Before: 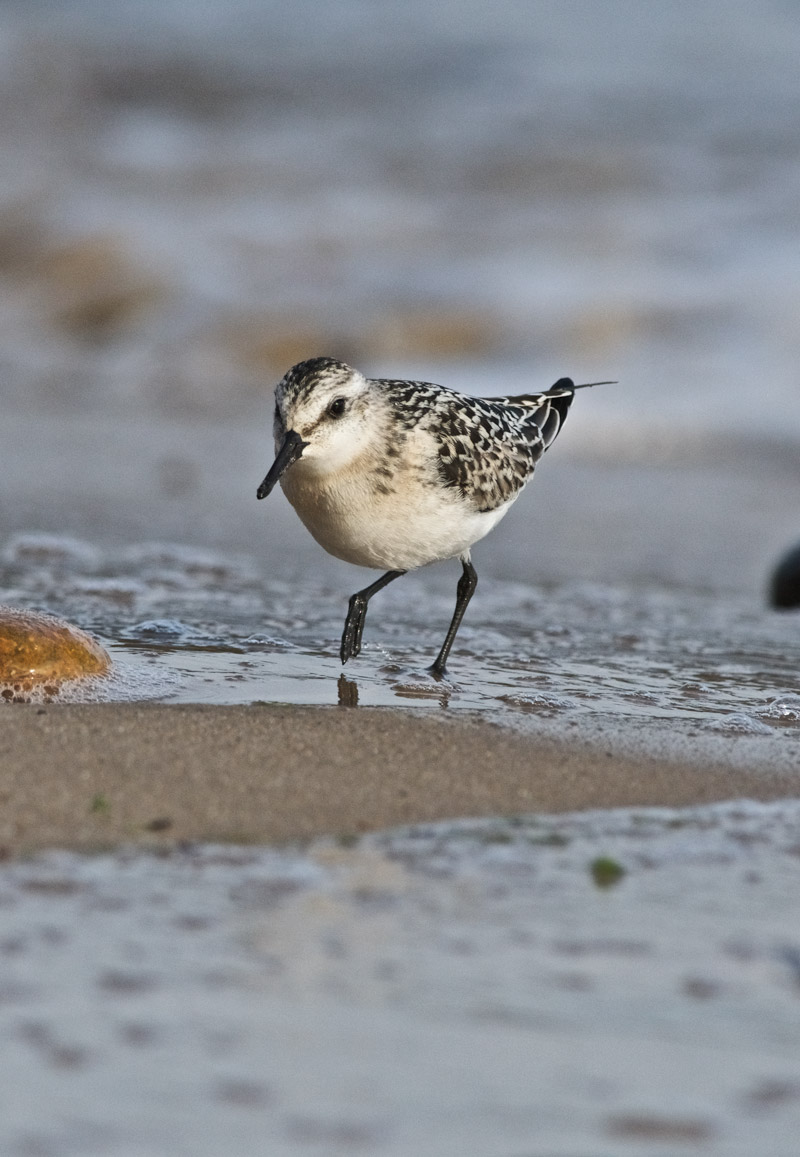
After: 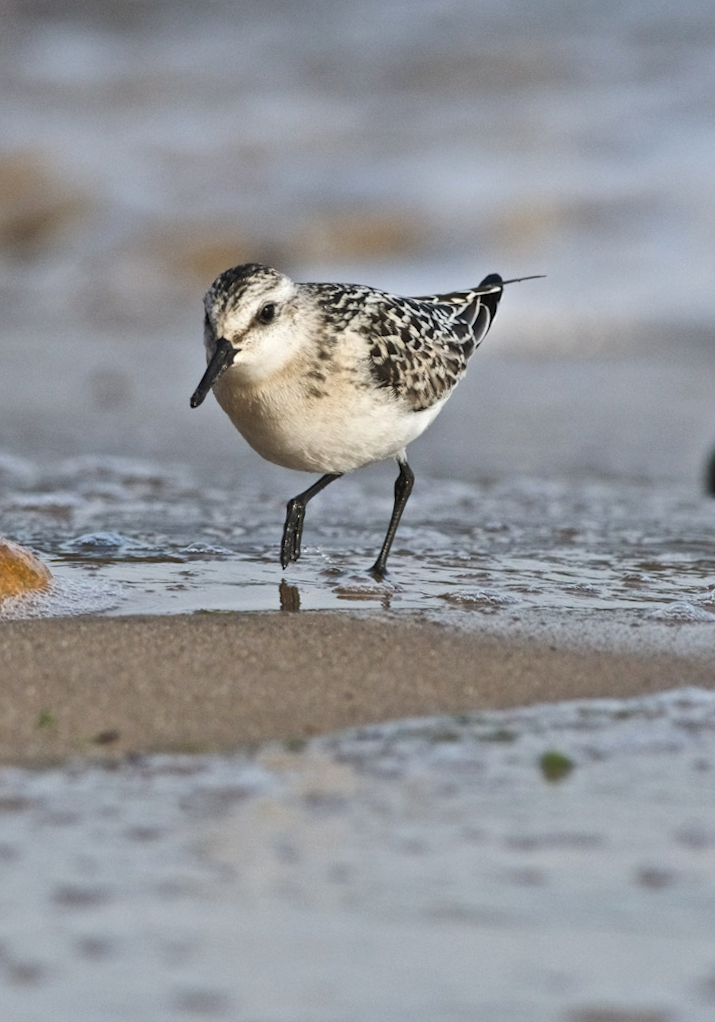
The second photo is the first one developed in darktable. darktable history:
exposure: exposure 0.15 EV, compensate highlight preservation false
crop and rotate: angle 1.96°, left 5.673%, top 5.673%
rotate and perspective: rotation -0.45°, automatic cropping original format, crop left 0.008, crop right 0.992, crop top 0.012, crop bottom 0.988
